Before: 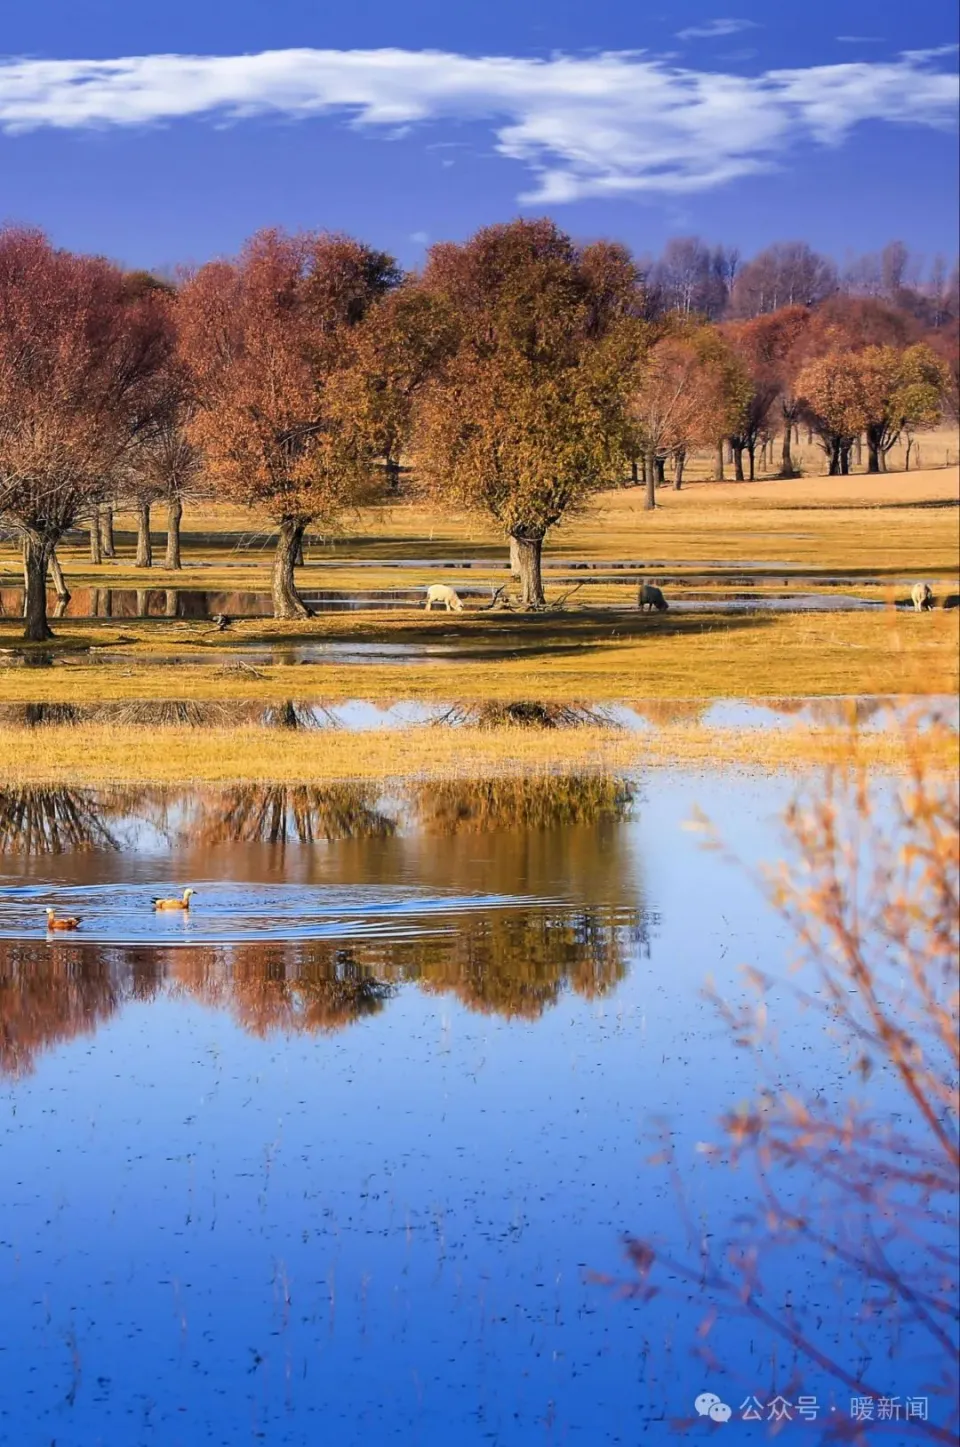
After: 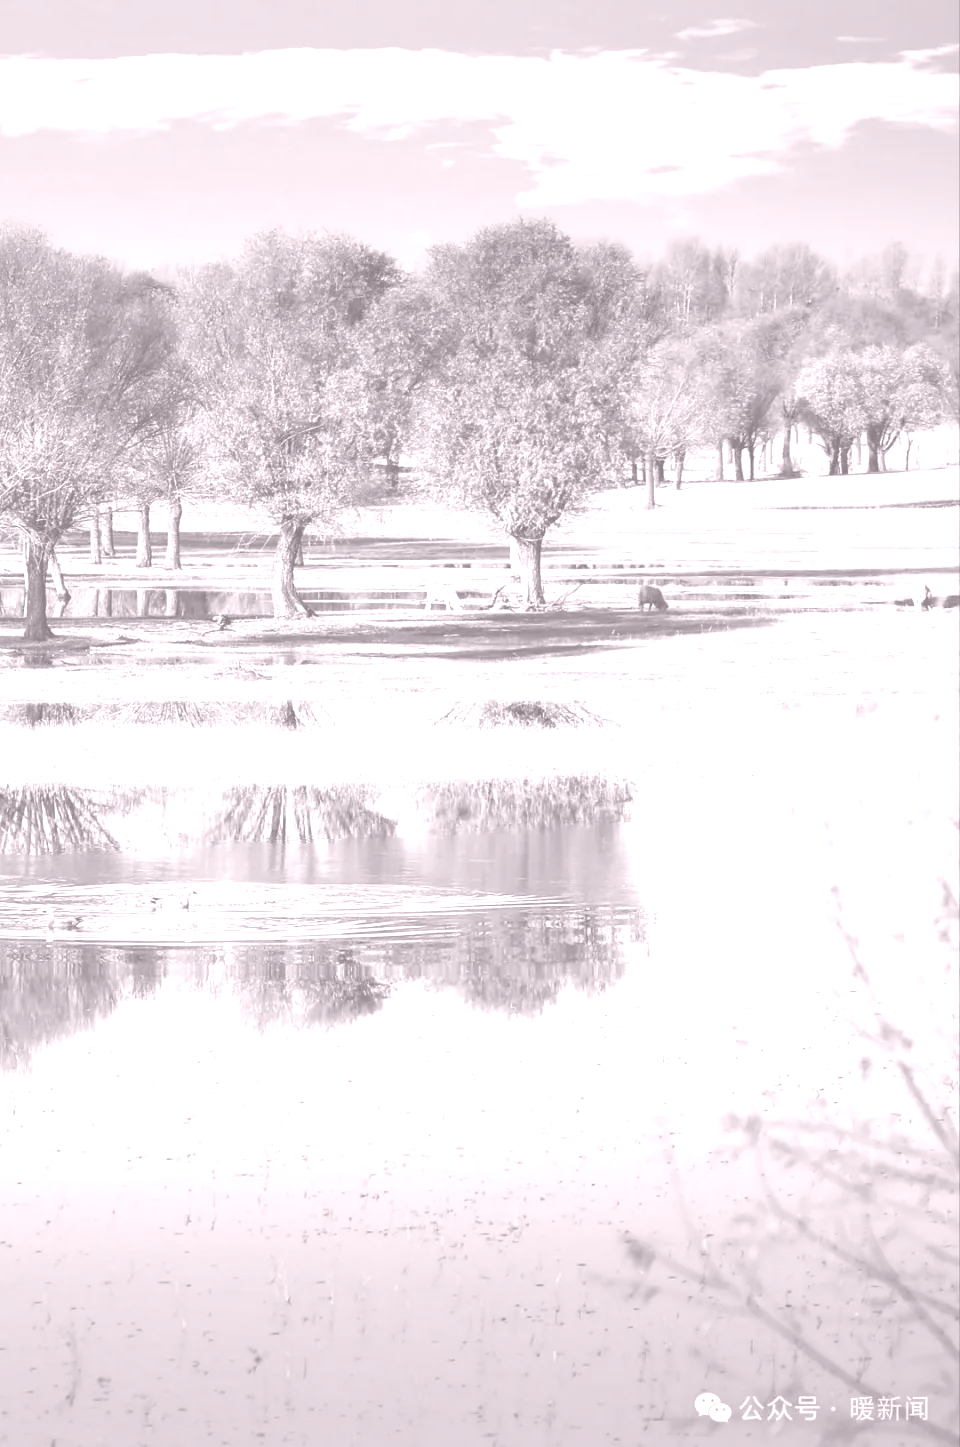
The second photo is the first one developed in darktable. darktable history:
color balance: lift [1.003, 0.993, 1.001, 1.007], gamma [1.018, 1.072, 0.959, 0.928], gain [0.974, 0.873, 1.031, 1.127]
colorize: hue 25.2°, saturation 83%, source mix 82%, lightness 79%, version 1
